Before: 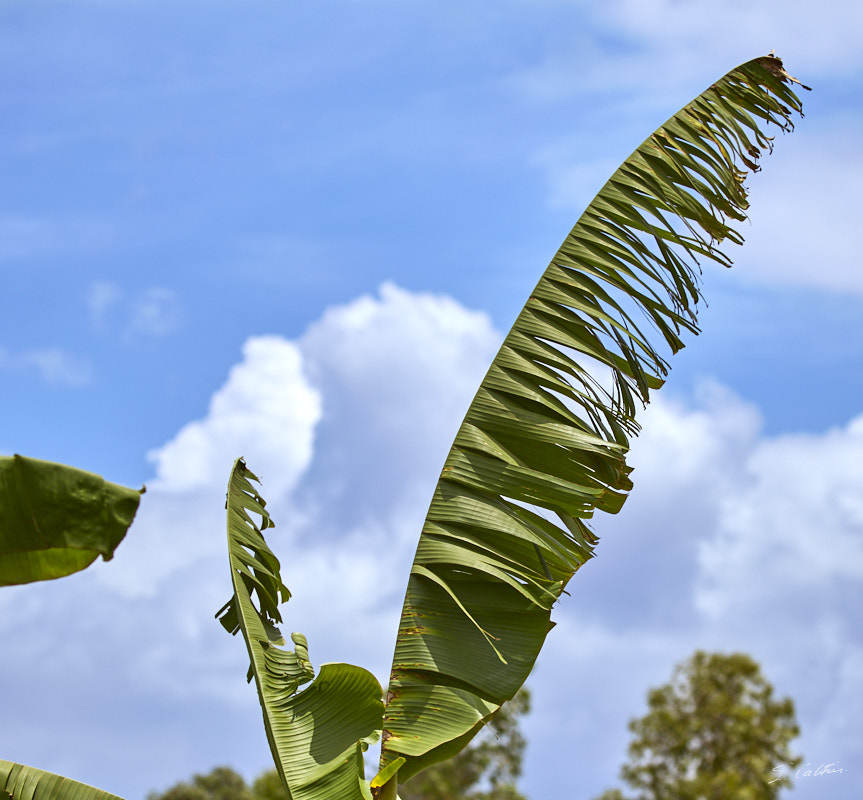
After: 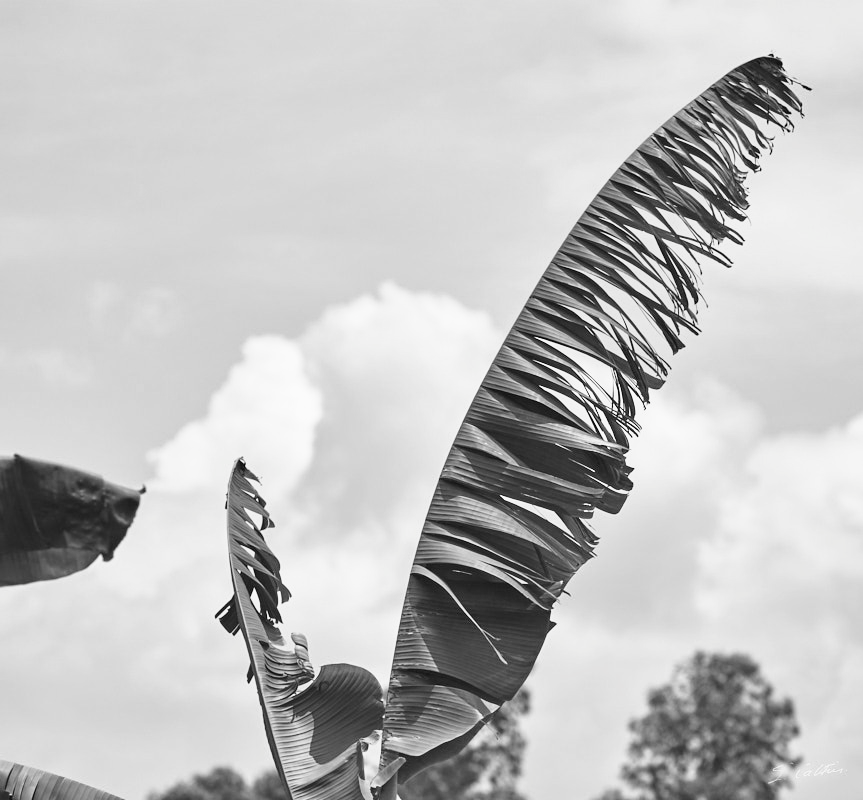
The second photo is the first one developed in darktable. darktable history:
tone curve: curves: ch0 [(0, 0) (0.003, 0.022) (0.011, 0.025) (0.025, 0.032) (0.044, 0.055) (0.069, 0.089) (0.1, 0.133) (0.136, 0.18) (0.177, 0.231) (0.224, 0.291) (0.277, 0.35) (0.335, 0.42) (0.399, 0.496) (0.468, 0.561) (0.543, 0.632) (0.623, 0.706) (0.709, 0.783) (0.801, 0.865) (0.898, 0.947) (1, 1)], preserve colors none
color look up table: target L [92.35, 85.27, 88.47, 85.98, 86.34, 74.78, 77.71, 48.04, 64.74, 55.15, 51.62, 37.82, 40.73, 23.07, 11.59, 8.923, 200.09, 78.43, 76.61, 69.98, 68.12, 58.64, 69.98, 46.97, 51.22, 50.83, 40.18, 36.85, 24.42, 90.94, 72.21, 84.56, 79.88, 67.74, 79.88, 69.24, 62.46, 41.96, 39.9, 35.16, 13.23, 16.11, 92.35, 89.88, 82.41, 63.6, 61.7, 26.8, 23.97], target a [-0.003, -0.001, 0 ×5, -0.001, 0 ×10, -0.001, 0, 0, -0.001, 0, 0.001, 0, 0, 0.001, 0, 0, -0.003, -0.001, -0.001, 0 ×4, -0.001, 0 ×5, -0.003, 0 ×6], target b [0.024, 0.023, 0.001, 0.001, 0.001, 0.002, 0.001, 0.018, 0.002 ×4, -0.002, 0.002, -0.001, -0.001, 0, 0.001, 0.022, 0.002, 0.002, 0.019, 0.002, -0.003, 0.002, 0.002, -0.002, -0.002, 0.001, 0.025, 0.021, 0.002, 0.001, 0.002, 0.001, 0.002 ×4, -0.002, 0.001, -0.001, 0.024, 0.001, 0.001, 0.002, 0.002, -0.002, 0.002], num patches 49
